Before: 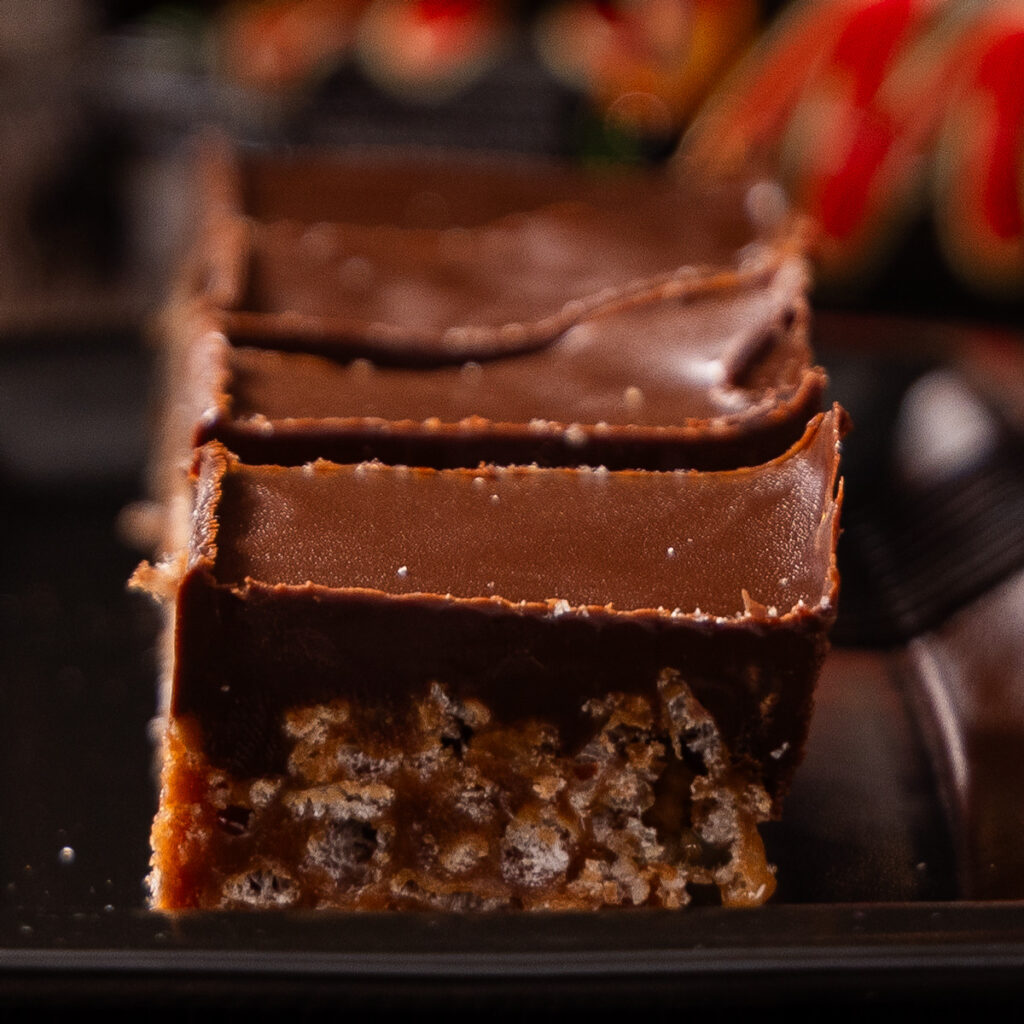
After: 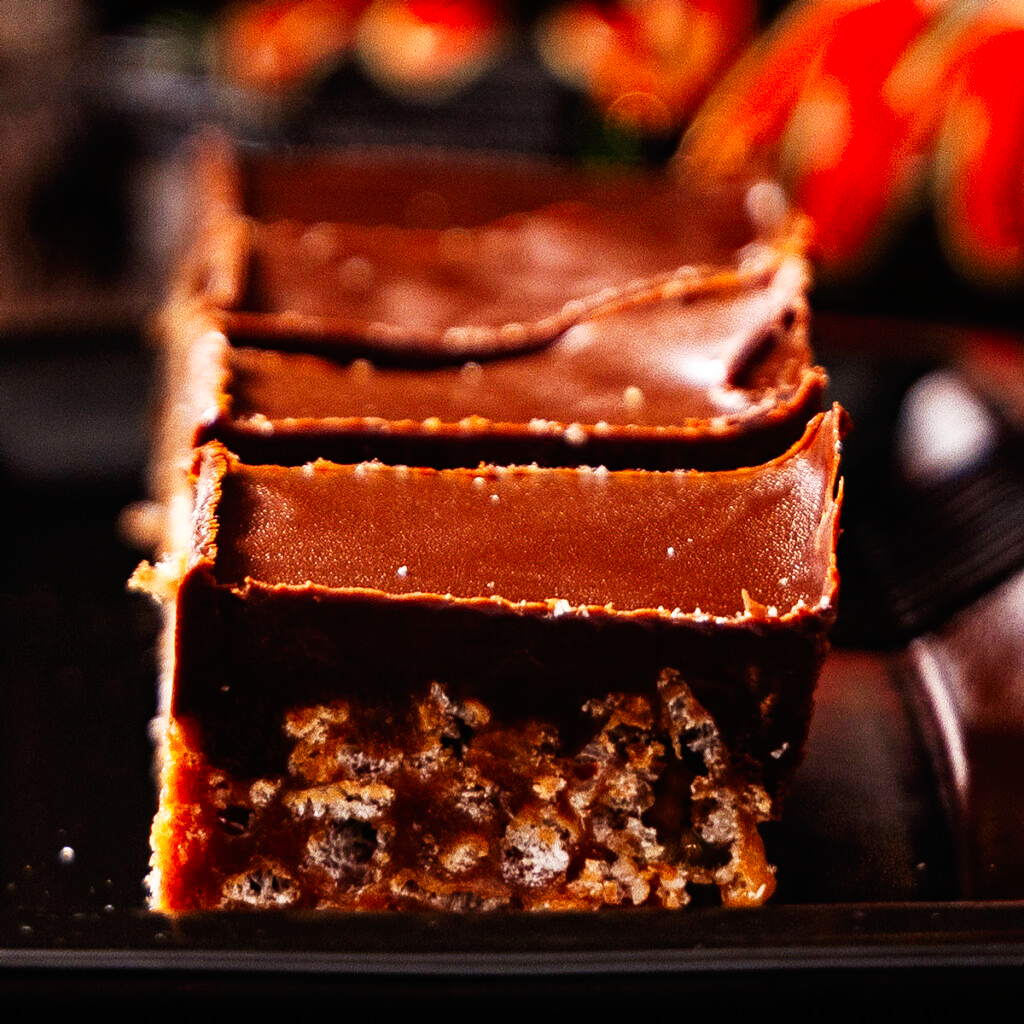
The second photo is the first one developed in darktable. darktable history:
haze removal: compatibility mode true, adaptive false
base curve: curves: ch0 [(0, 0) (0.007, 0.004) (0.027, 0.03) (0.046, 0.07) (0.207, 0.54) (0.442, 0.872) (0.673, 0.972) (1, 1)], preserve colors none
